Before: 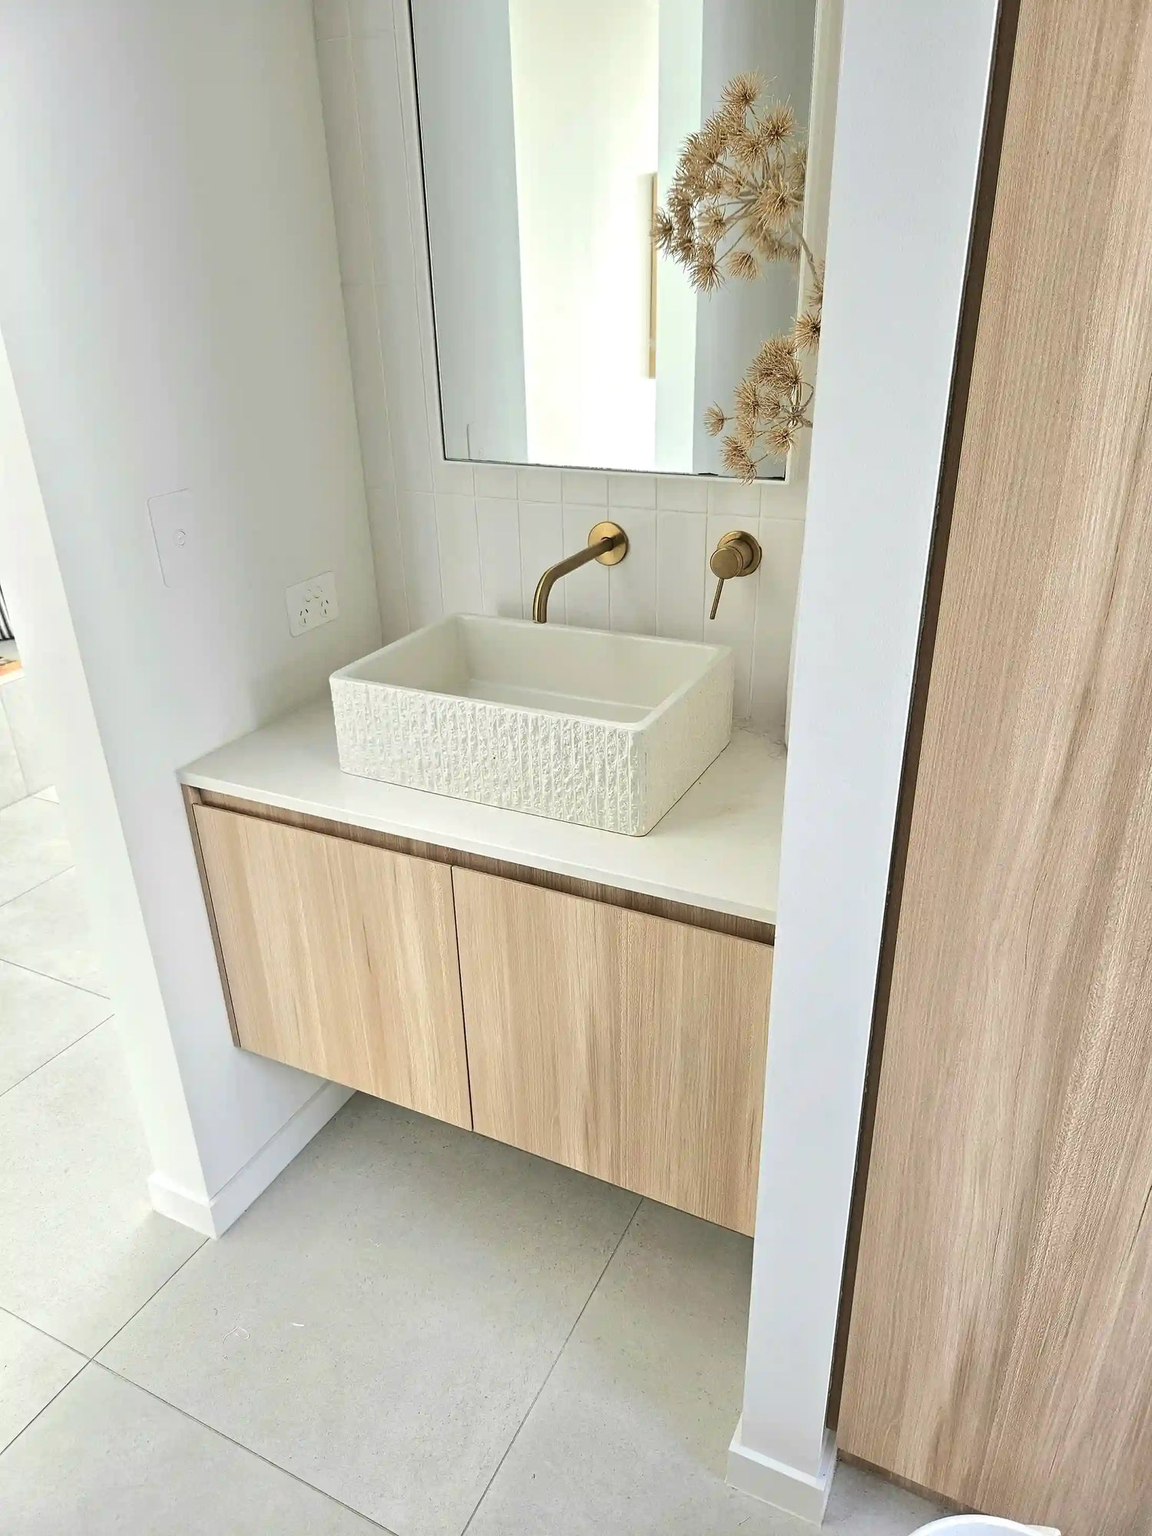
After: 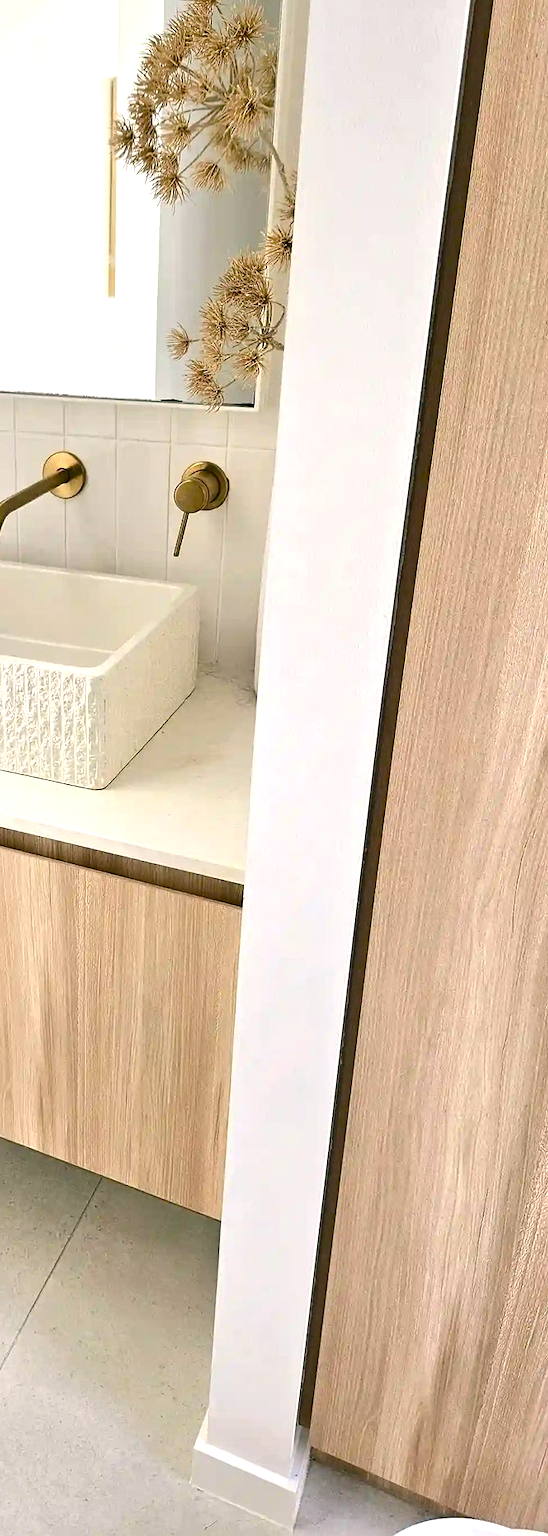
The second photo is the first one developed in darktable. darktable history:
crop: left 47.628%, top 6.643%, right 7.874%
color balance rgb: shadows lift › chroma 1%, shadows lift › hue 217.2°, power › hue 310.8°, highlights gain › chroma 2%, highlights gain › hue 44.4°, global offset › luminance 0.25%, global offset › hue 171.6°, perceptual saturation grading › global saturation 14.09%, perceptual saturation grading › highlights -30%, perceptual saturation grading › shadows 50.67%, global vibrance 25%, contrast 20%
